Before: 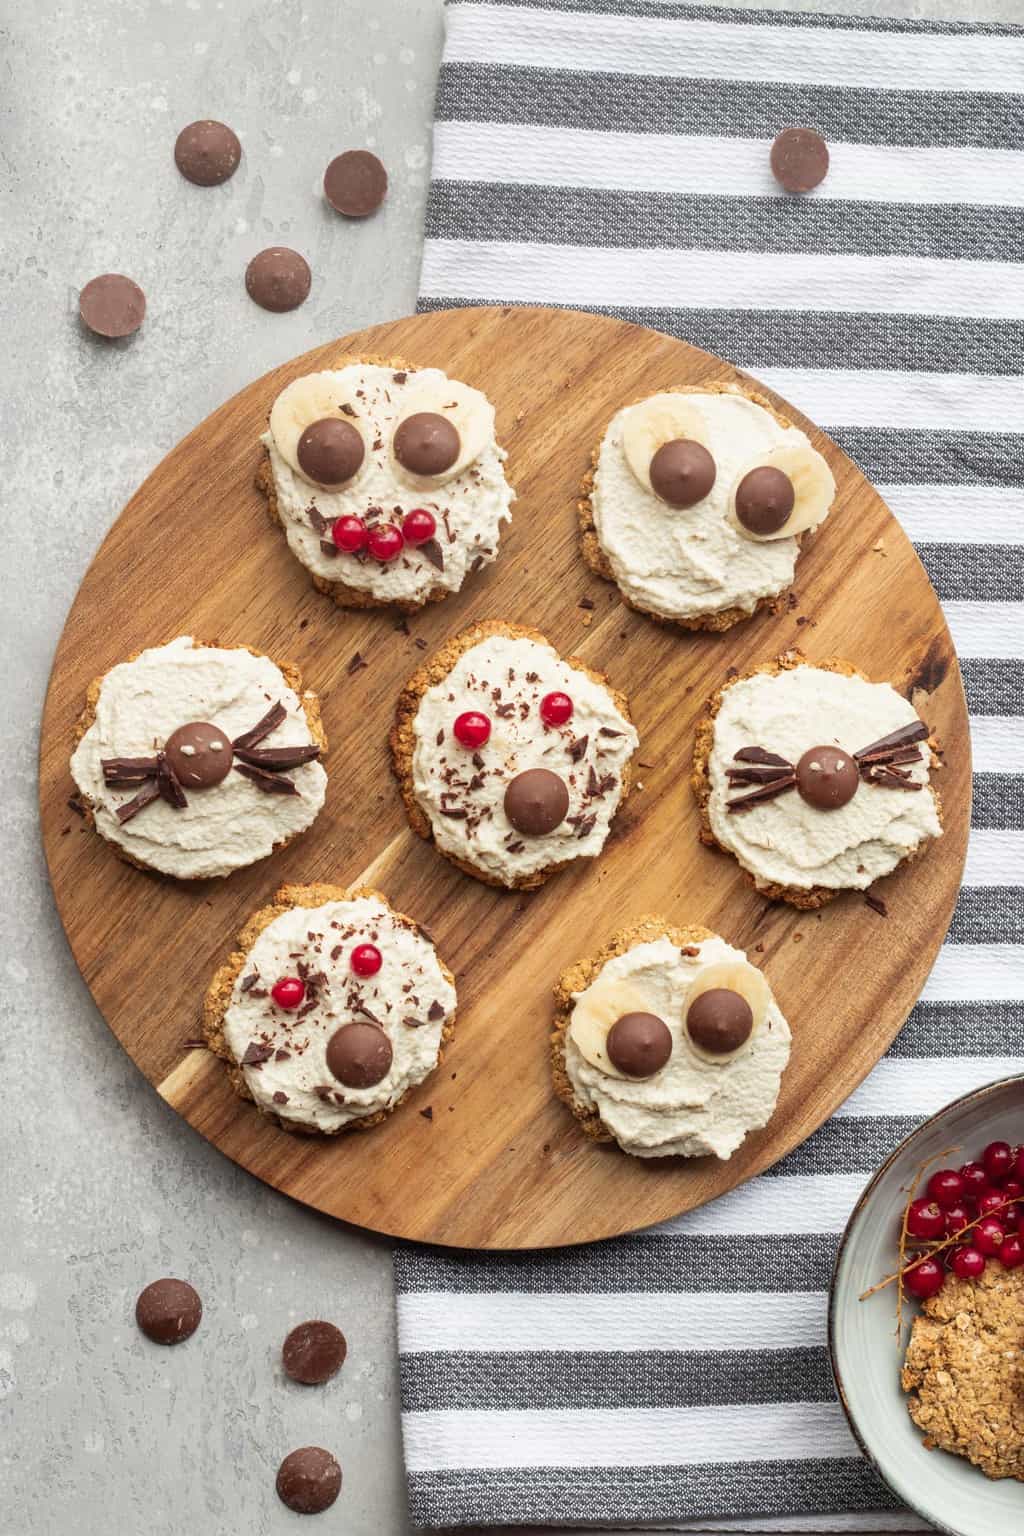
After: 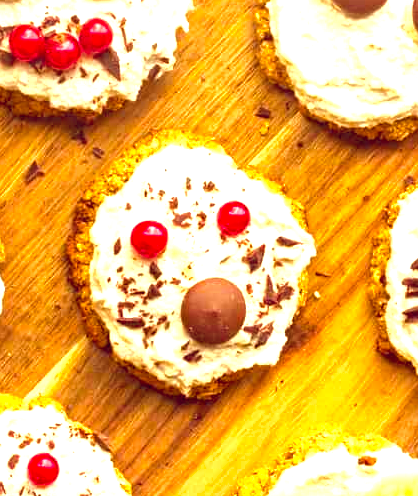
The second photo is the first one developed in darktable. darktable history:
shadows and highlights: shadows 25.38, highlights -25.62
exposure: black level correction 0, exposure 0.894 EV, compensate highlight preservation false
color balance rgb: shadows lift › chroma 3.348%, shadows lift › hue 280.89°, power › chroma 2.485%, power › hue 67.14°, global offset › chroma 0.281%, global offset › hue 317.37°, linear chroma grading › global chroma 14.49%, perceptual saturation grading › global saturation 14.976%, perceptual brilliance grading › highlights 9.925%, perceptual brilliance grading › mid-tones 5.644%, global vibrance 20%
crop: left 31.619%, top 32.016%, right 27.531%, bottom 35.643%
